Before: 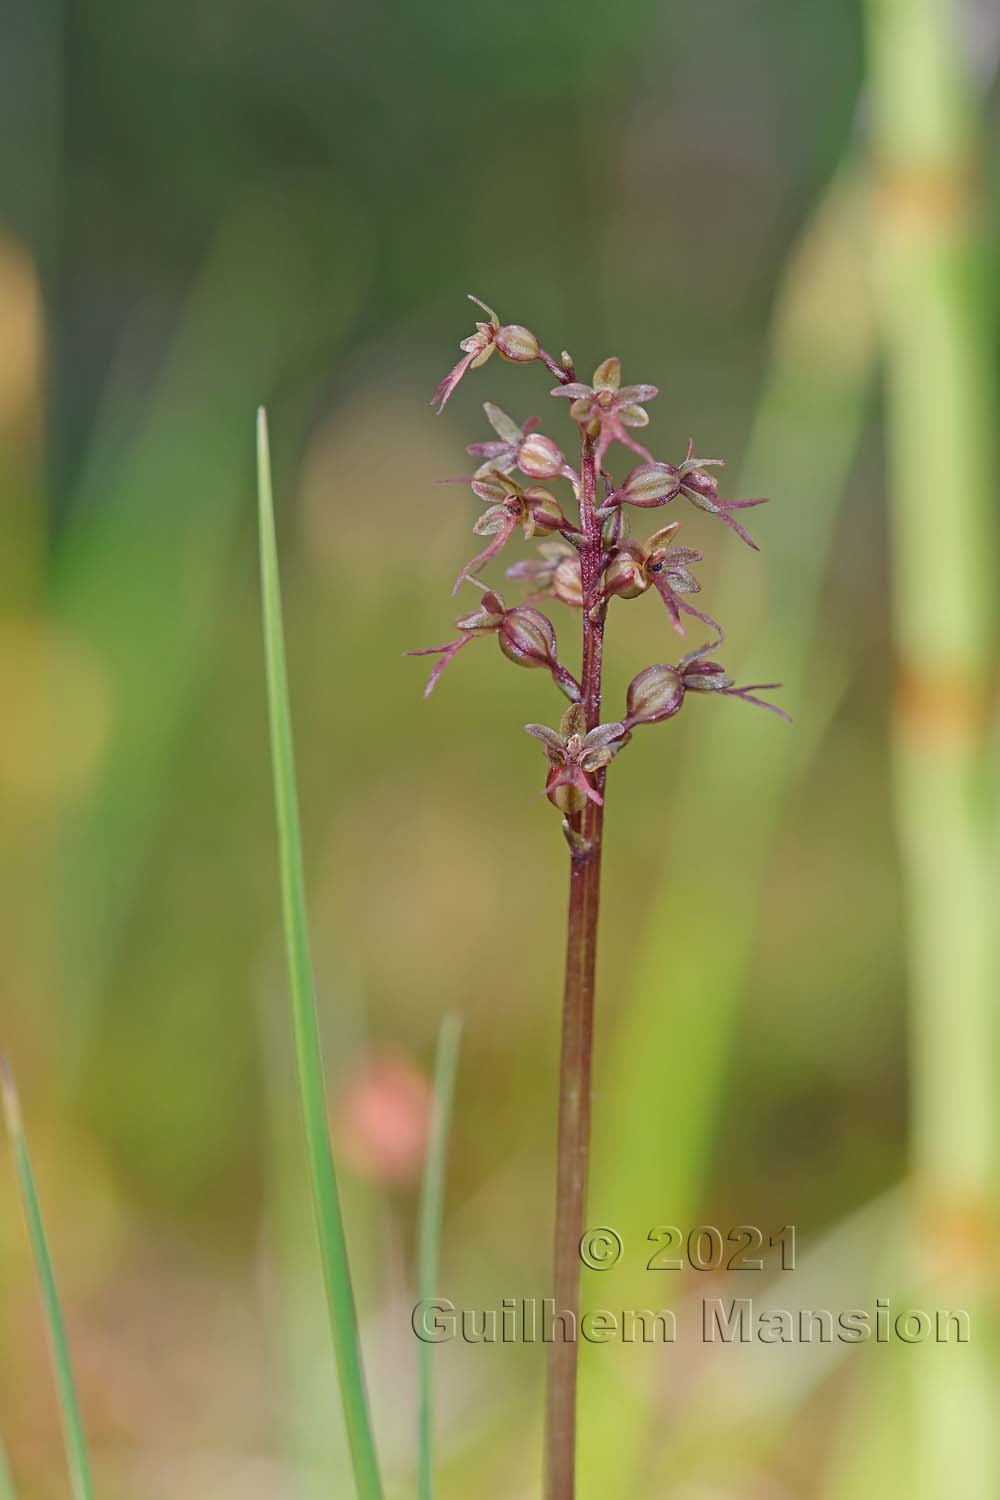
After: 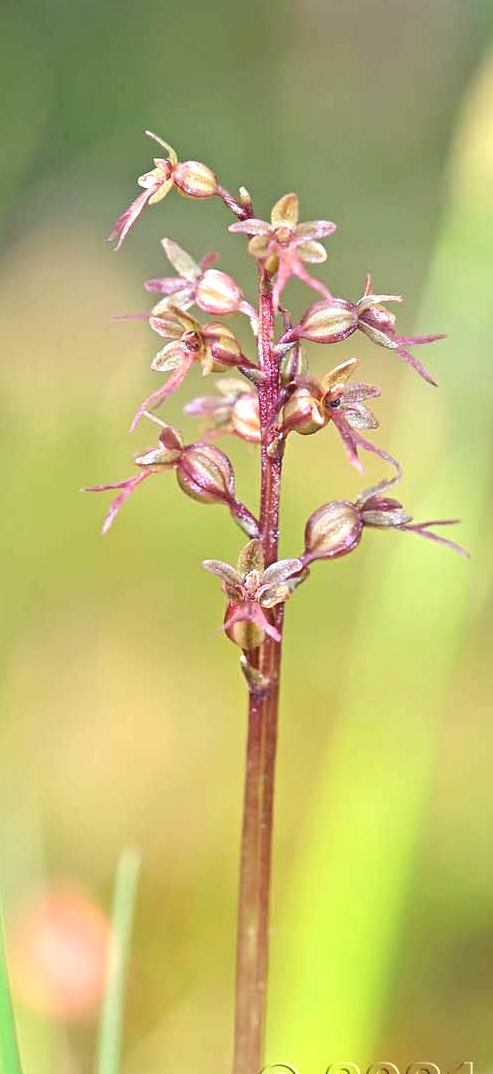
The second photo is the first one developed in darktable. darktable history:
exposure: black level correction 0, exposure 1.199 EV, compensate exposure bias true, compensate highlight preservation false
crop: left 32.242%, top 10.969%, right 18.411%, bottom 17.43%
